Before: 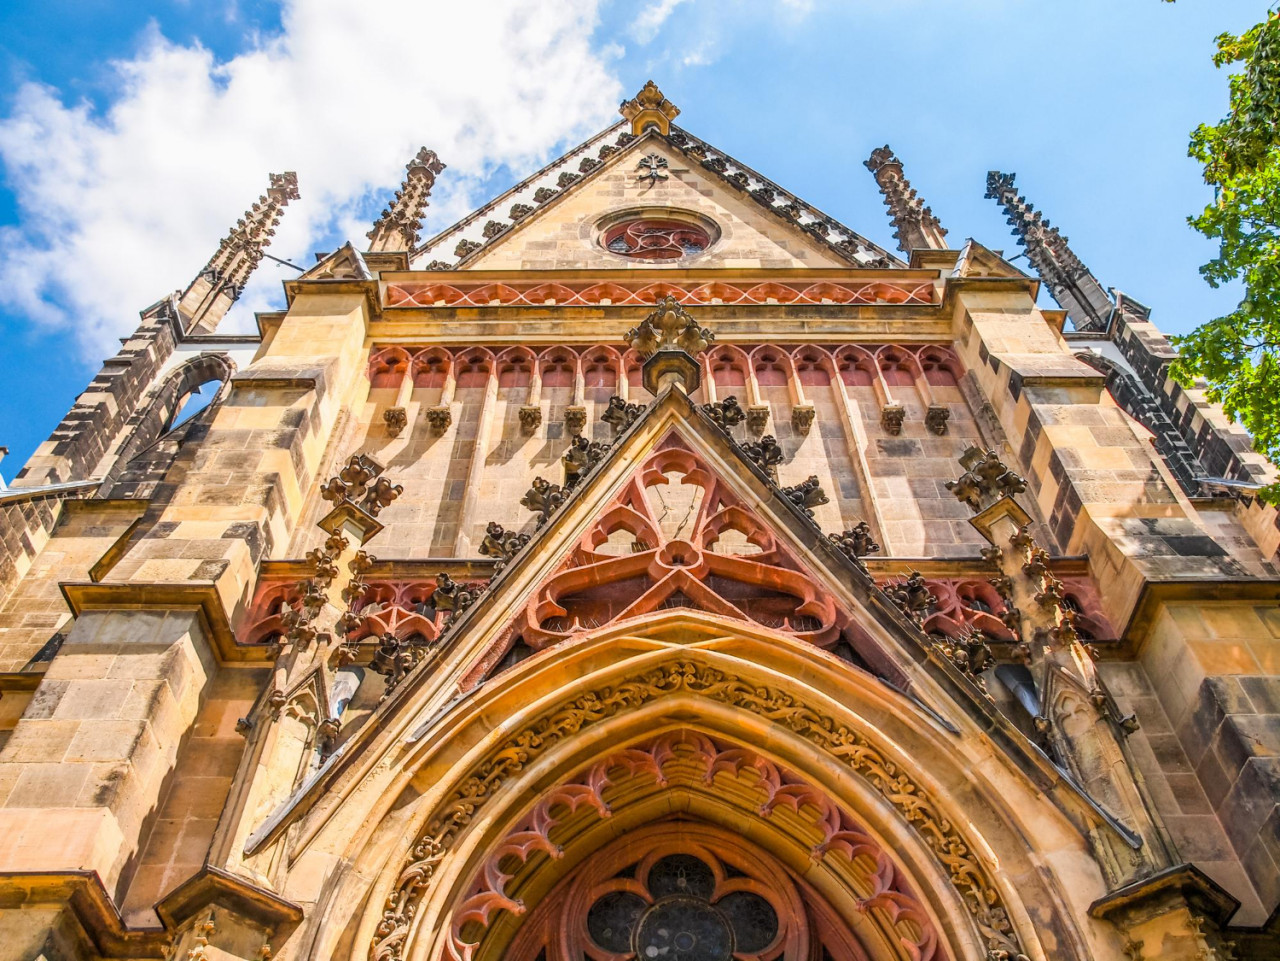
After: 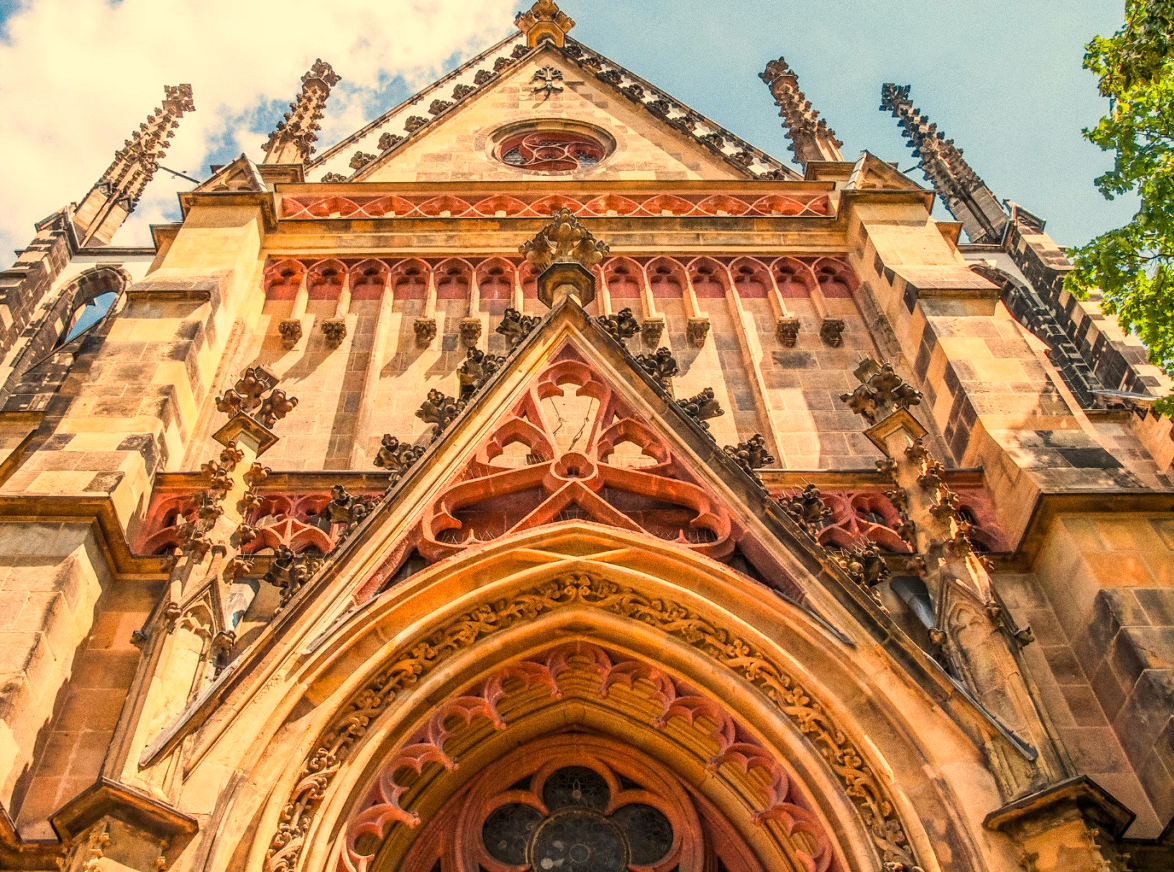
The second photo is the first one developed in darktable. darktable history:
white balance: red 1.138, green 0.996, blue 0.812
grain: on, module defaults
crop and rotate: left 8.262%, top 9.226%
